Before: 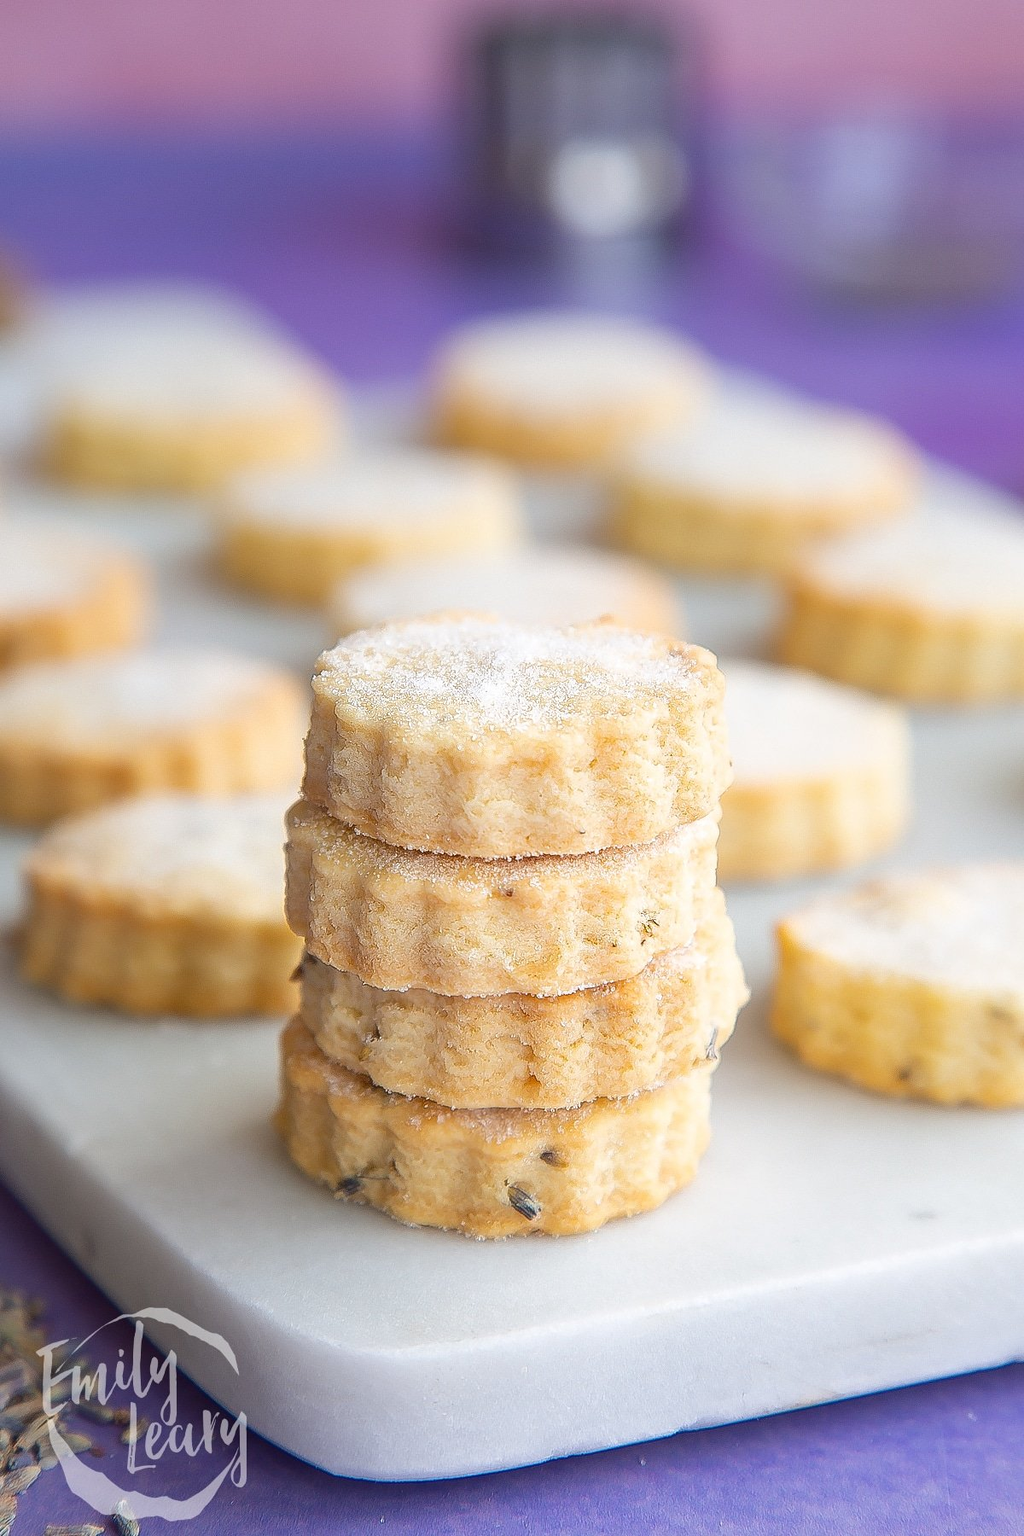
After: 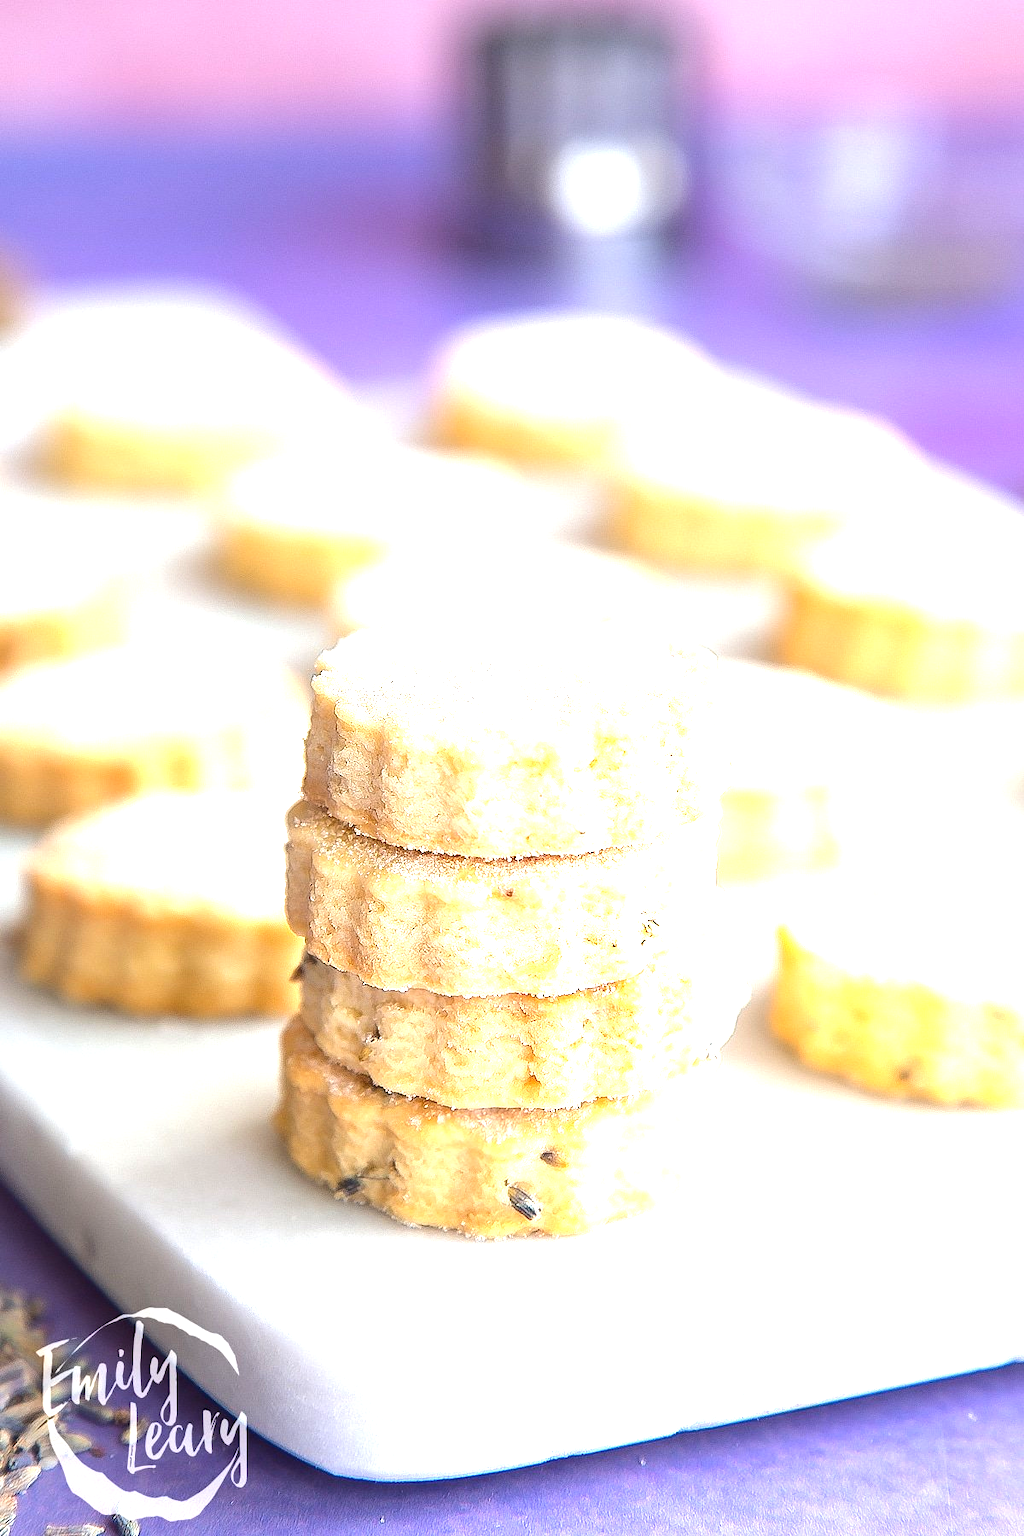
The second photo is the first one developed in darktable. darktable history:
exposure: black level correction 0, exposure 0.9 EV, compensate highlight preservation false
tone equalizer: -8 EV -0.421 EV, -7 EV -0.428 EV, -6 EV -0.36 EV, -5 EV -0.23 EV, -3 EV 0.245 EV, -2 EV 0.321 EV, -1 EV 0.405 EV, +0 EV 0.424 EV, edges refinement/feathering 500, mask exposure compensation -1.57 EV, preserve details no
